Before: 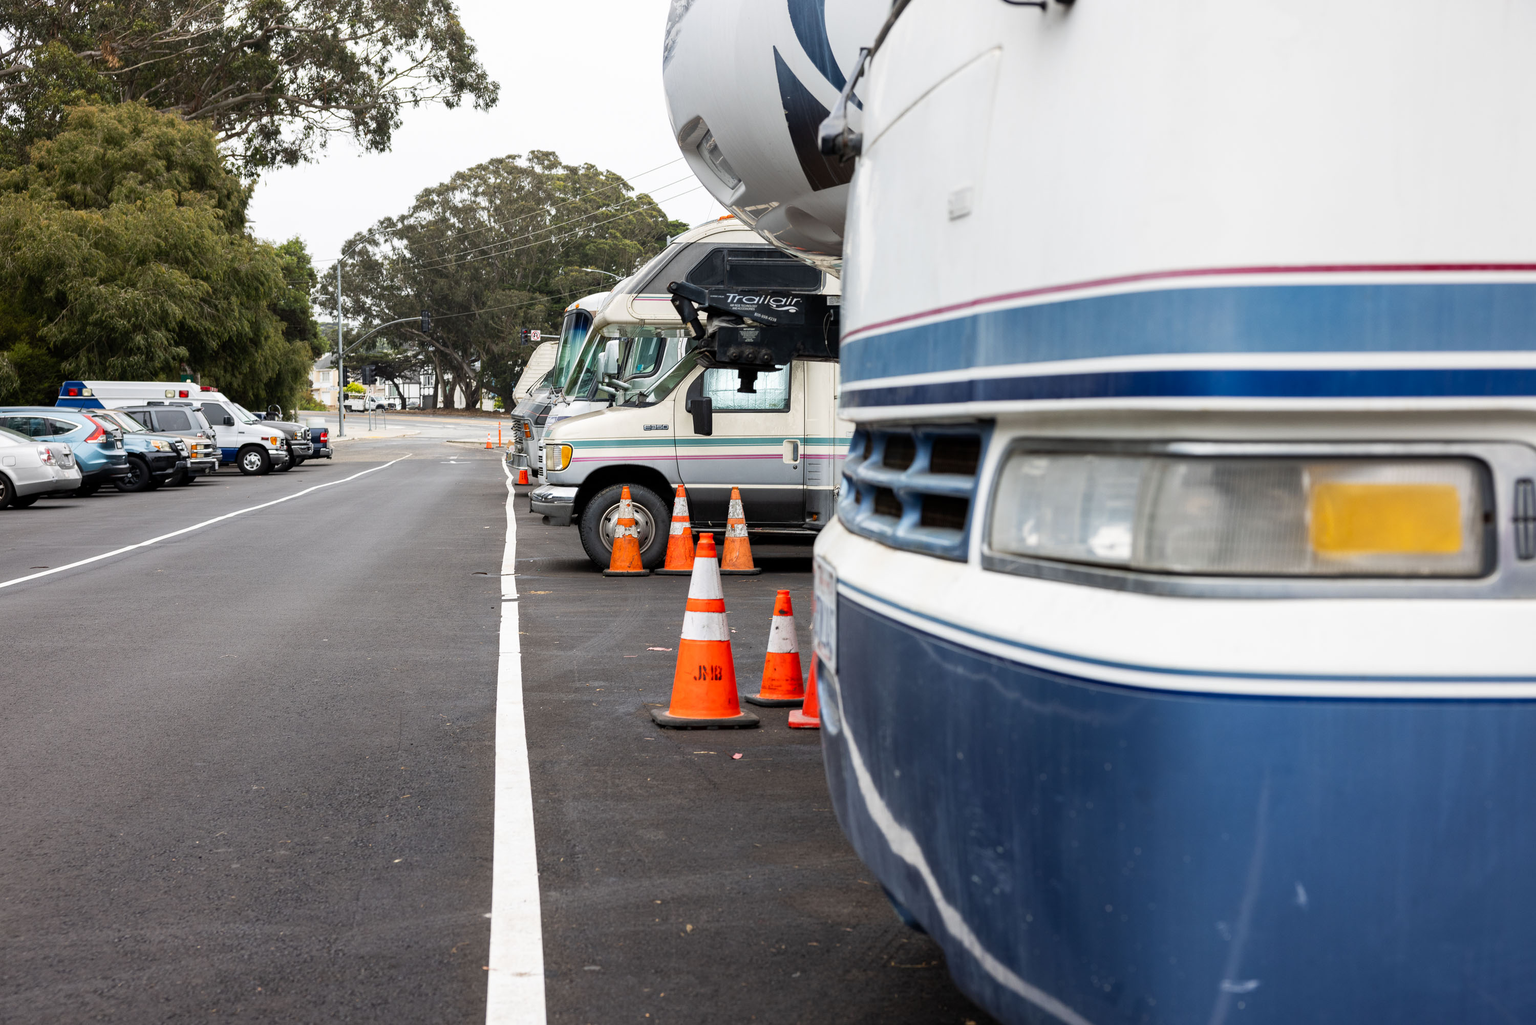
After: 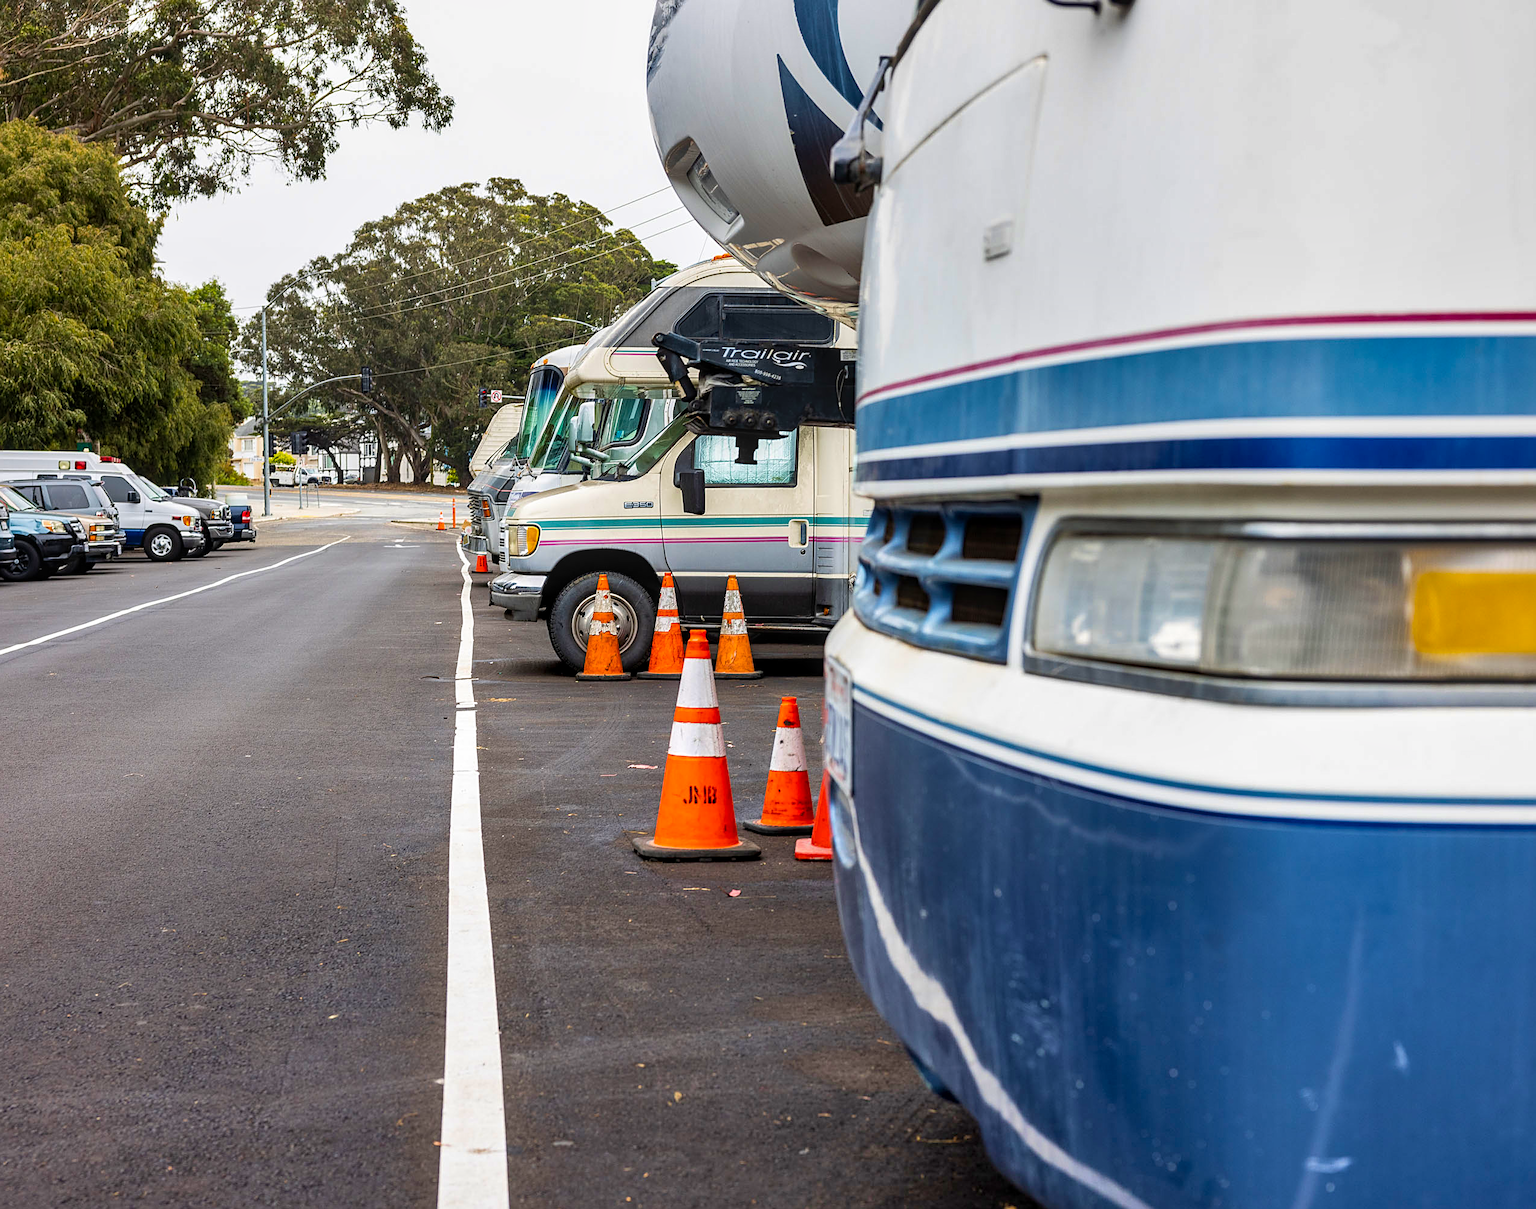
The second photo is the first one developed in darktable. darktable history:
sharpen: on, module defaults
crop: left 7.55%, right 7.798%
shadows and highlights: soften with gaussian
local contrast: on, module defaults
color balance rgb: power › hue 75.05°, perceptual saturation grading › global saturation 30.158%, global vibrance 20%
exposure: exposure -0.043 EV, compensate exposure bias true, compensate highlight preservation false
velvia: on, module defaults
